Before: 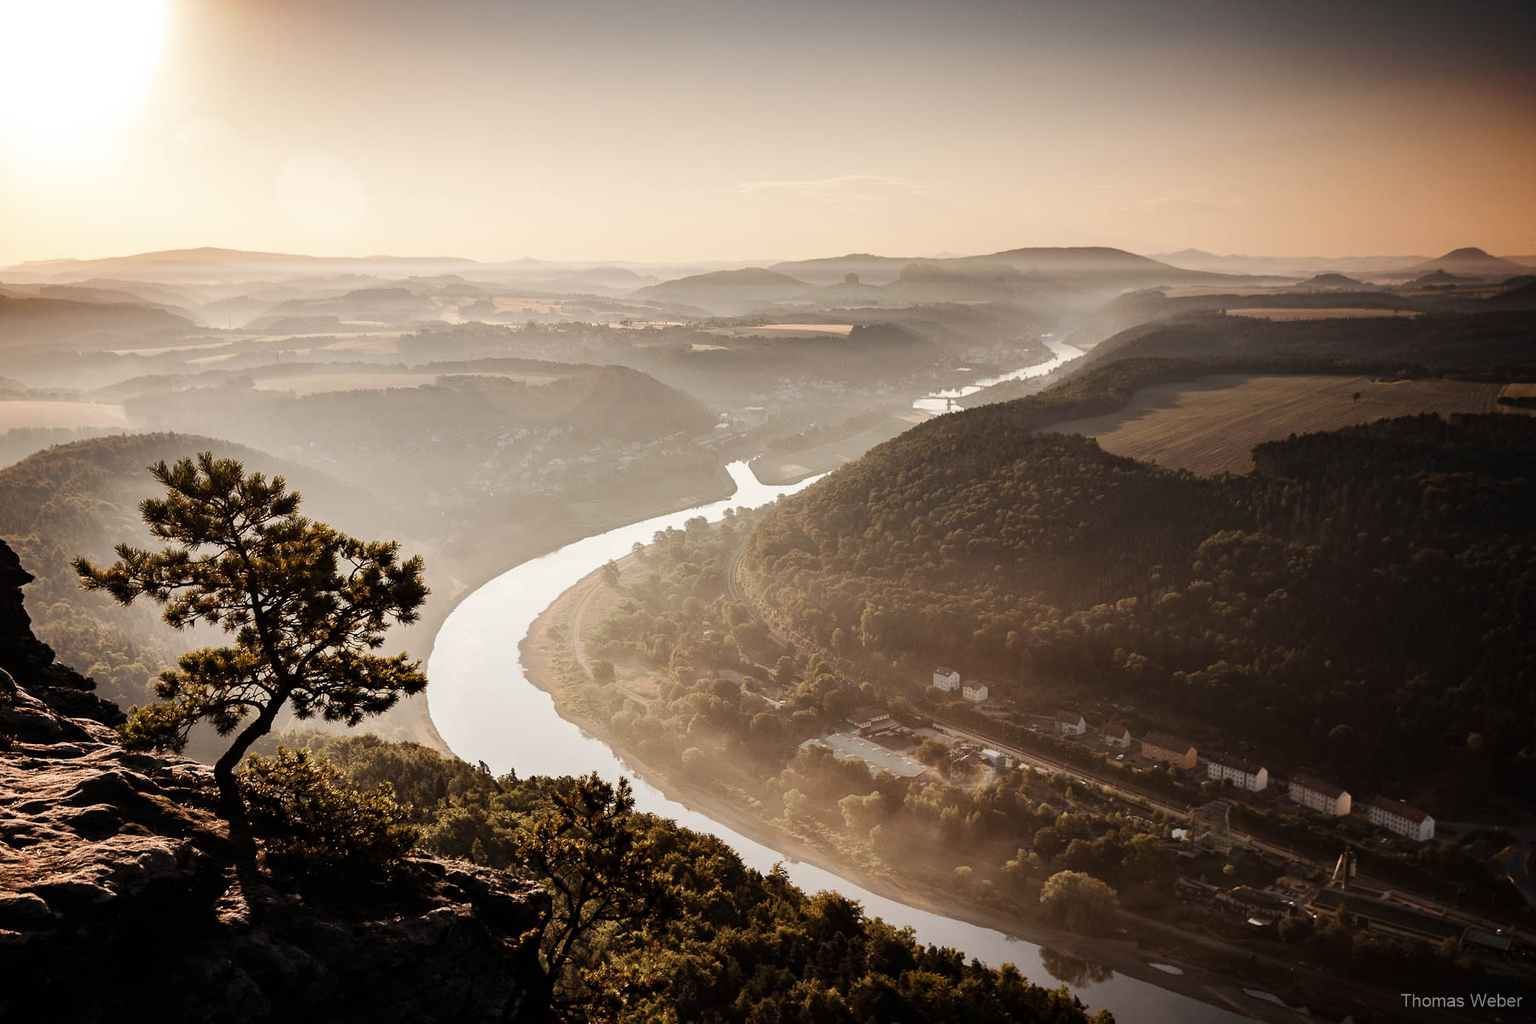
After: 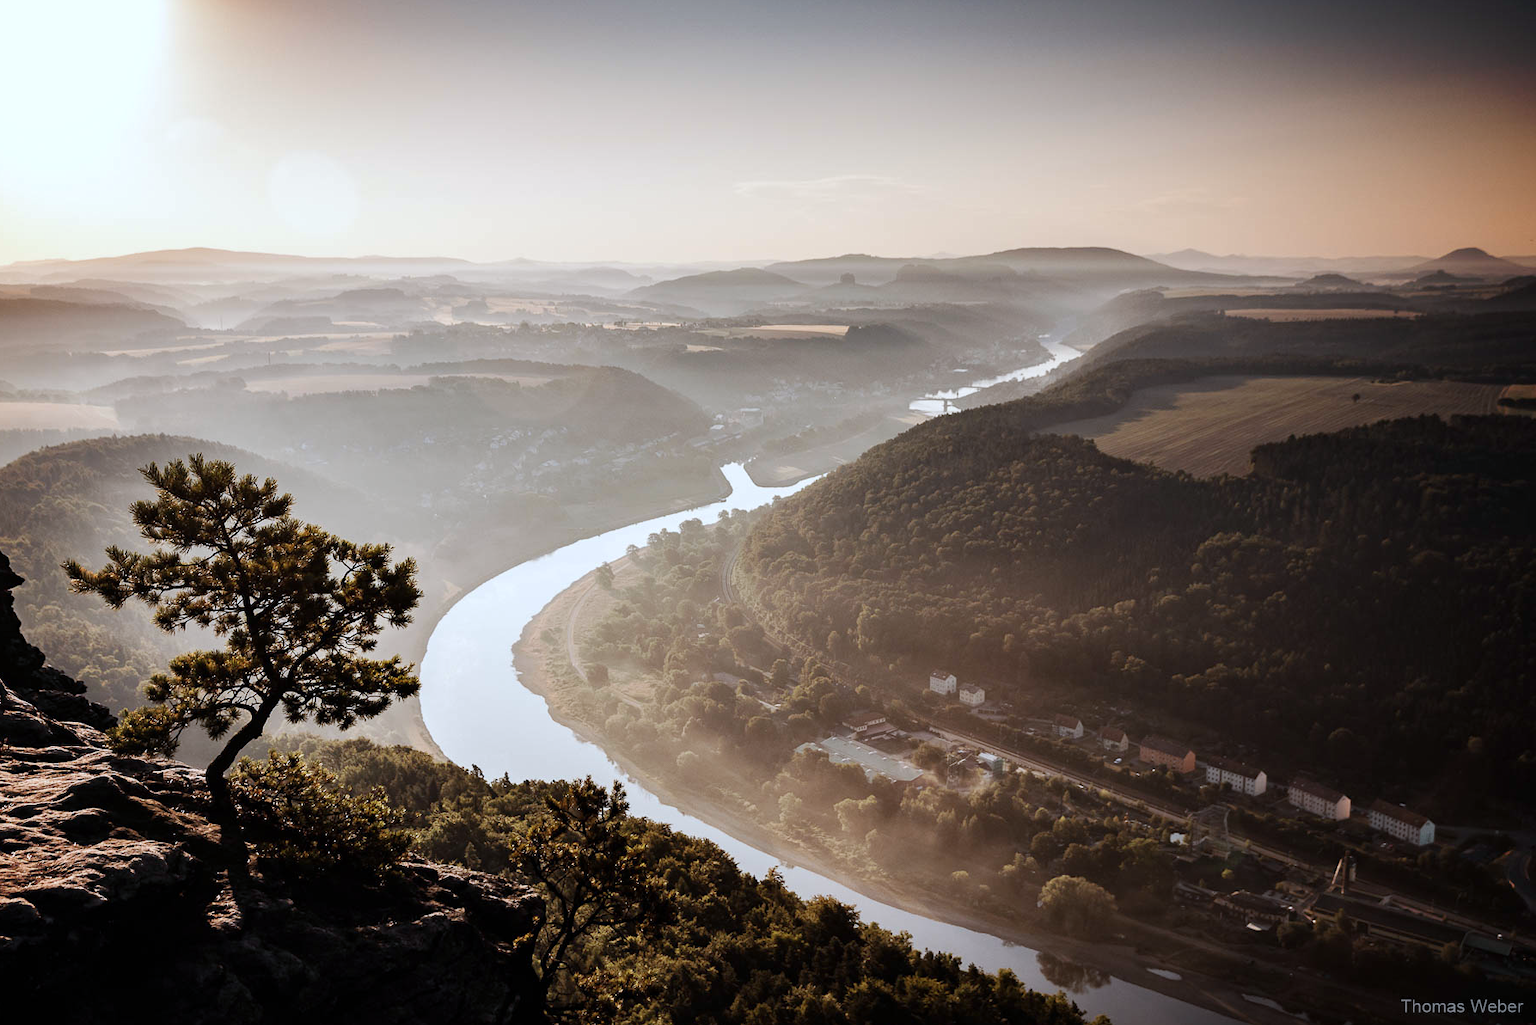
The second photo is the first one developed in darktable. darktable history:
color calibration: x 0.37, y 0.382, temperature 4313.51 K
crop and rotate: left 0.715%, top 0.174%, bottom 0.361%
